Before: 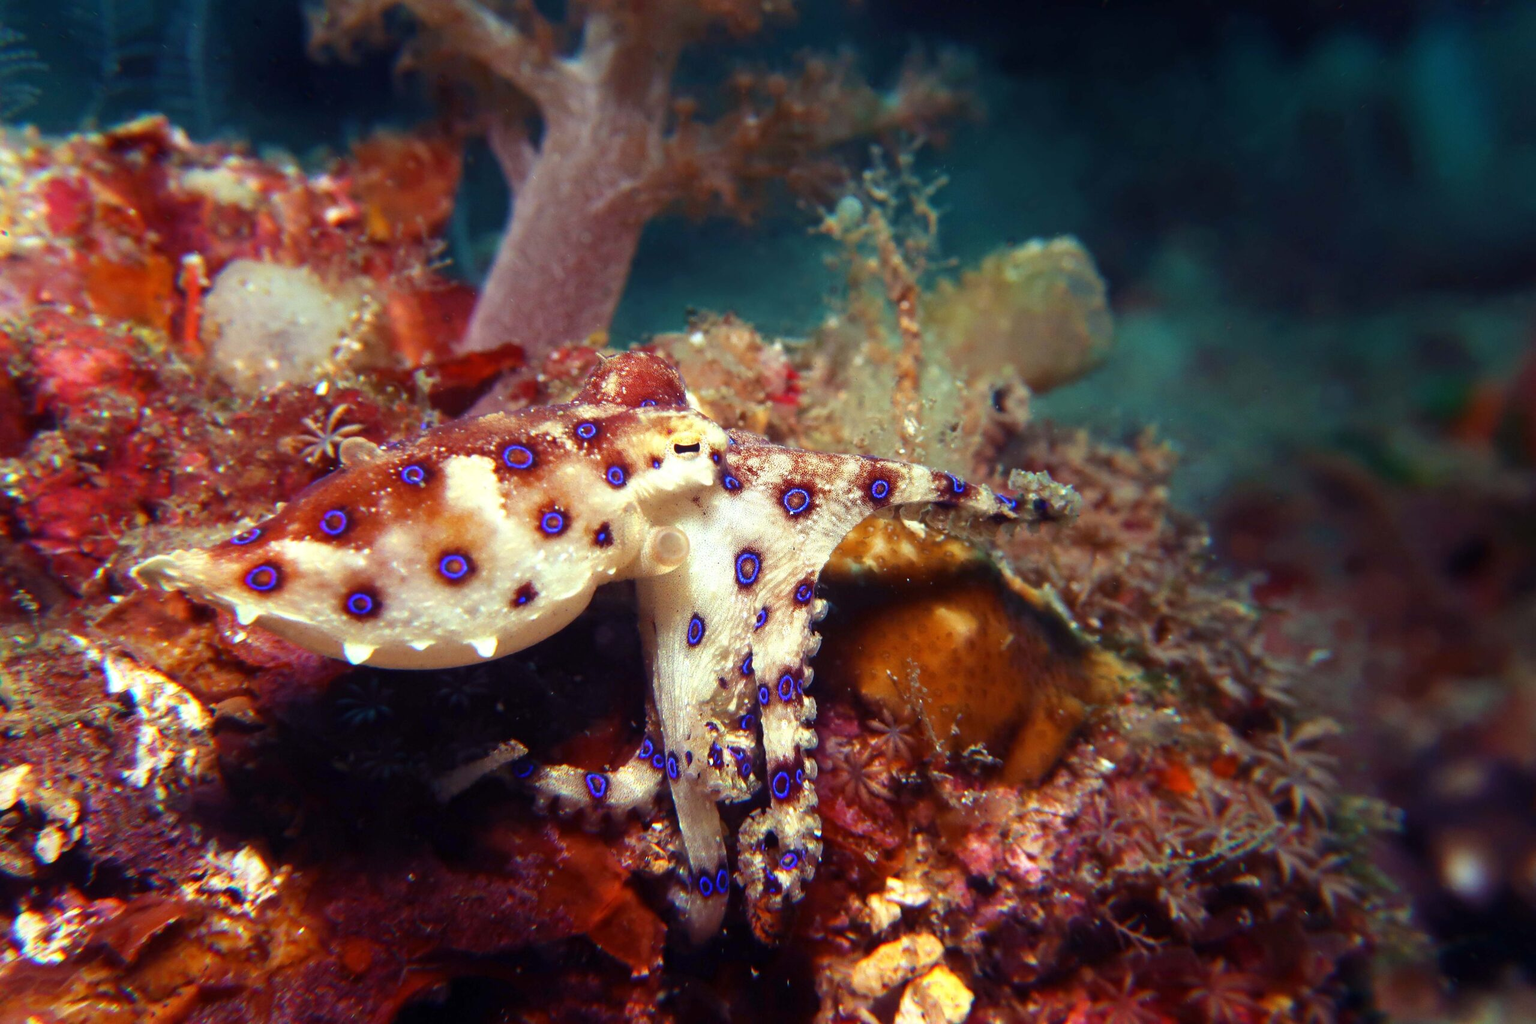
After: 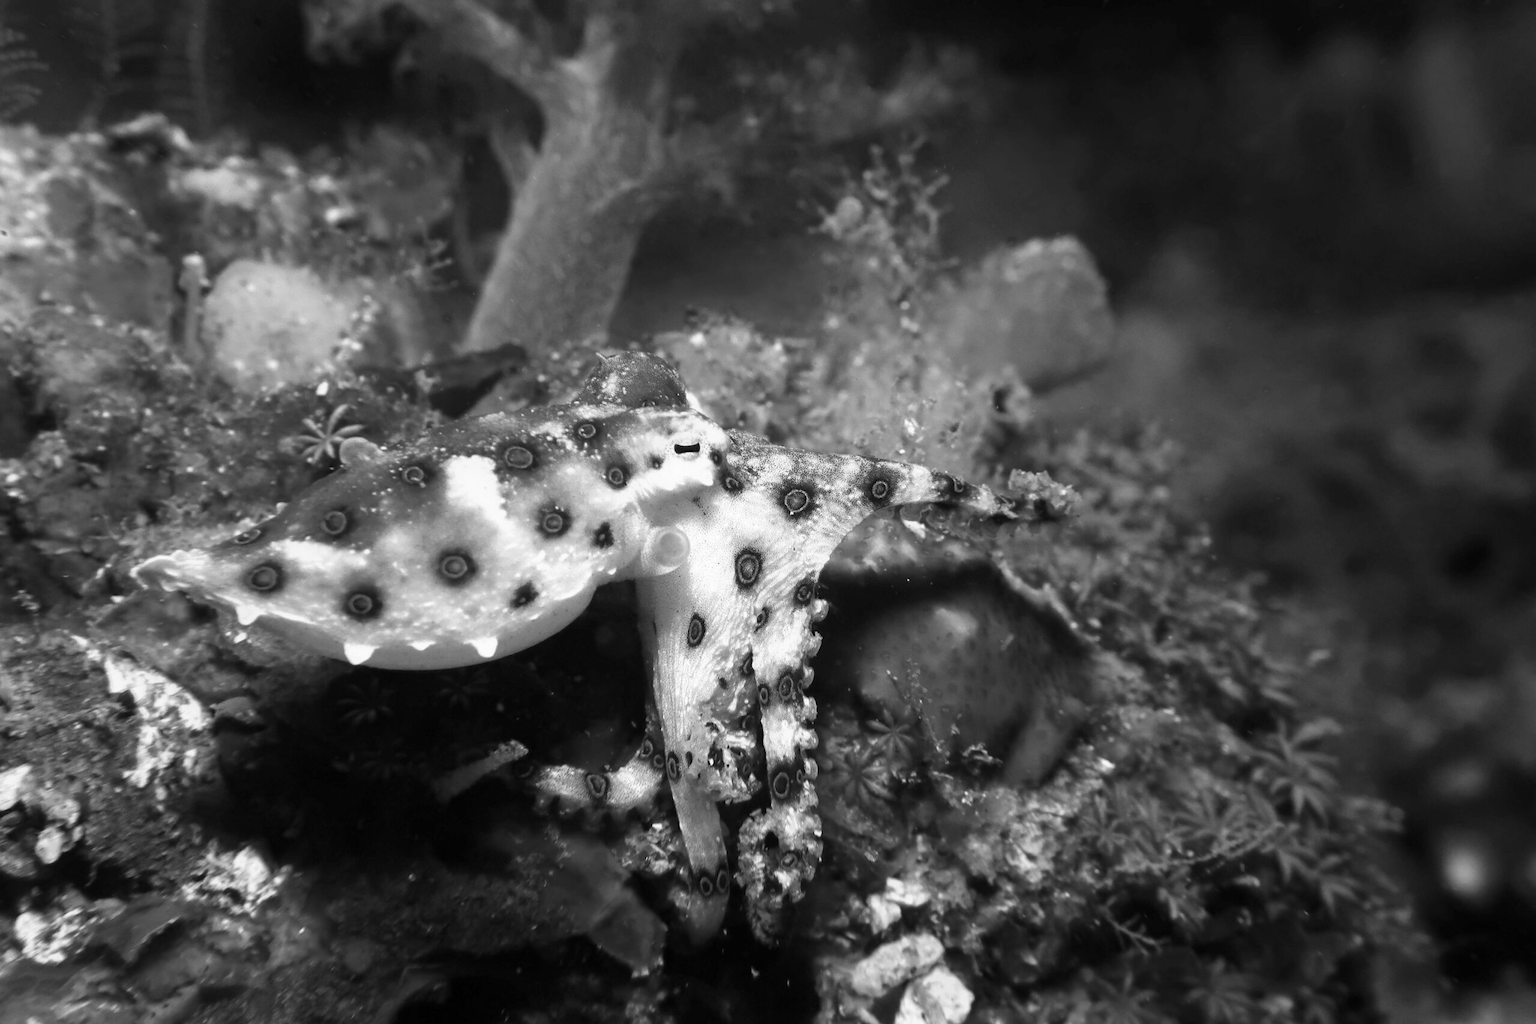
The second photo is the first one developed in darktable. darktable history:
monochrome: size 1
